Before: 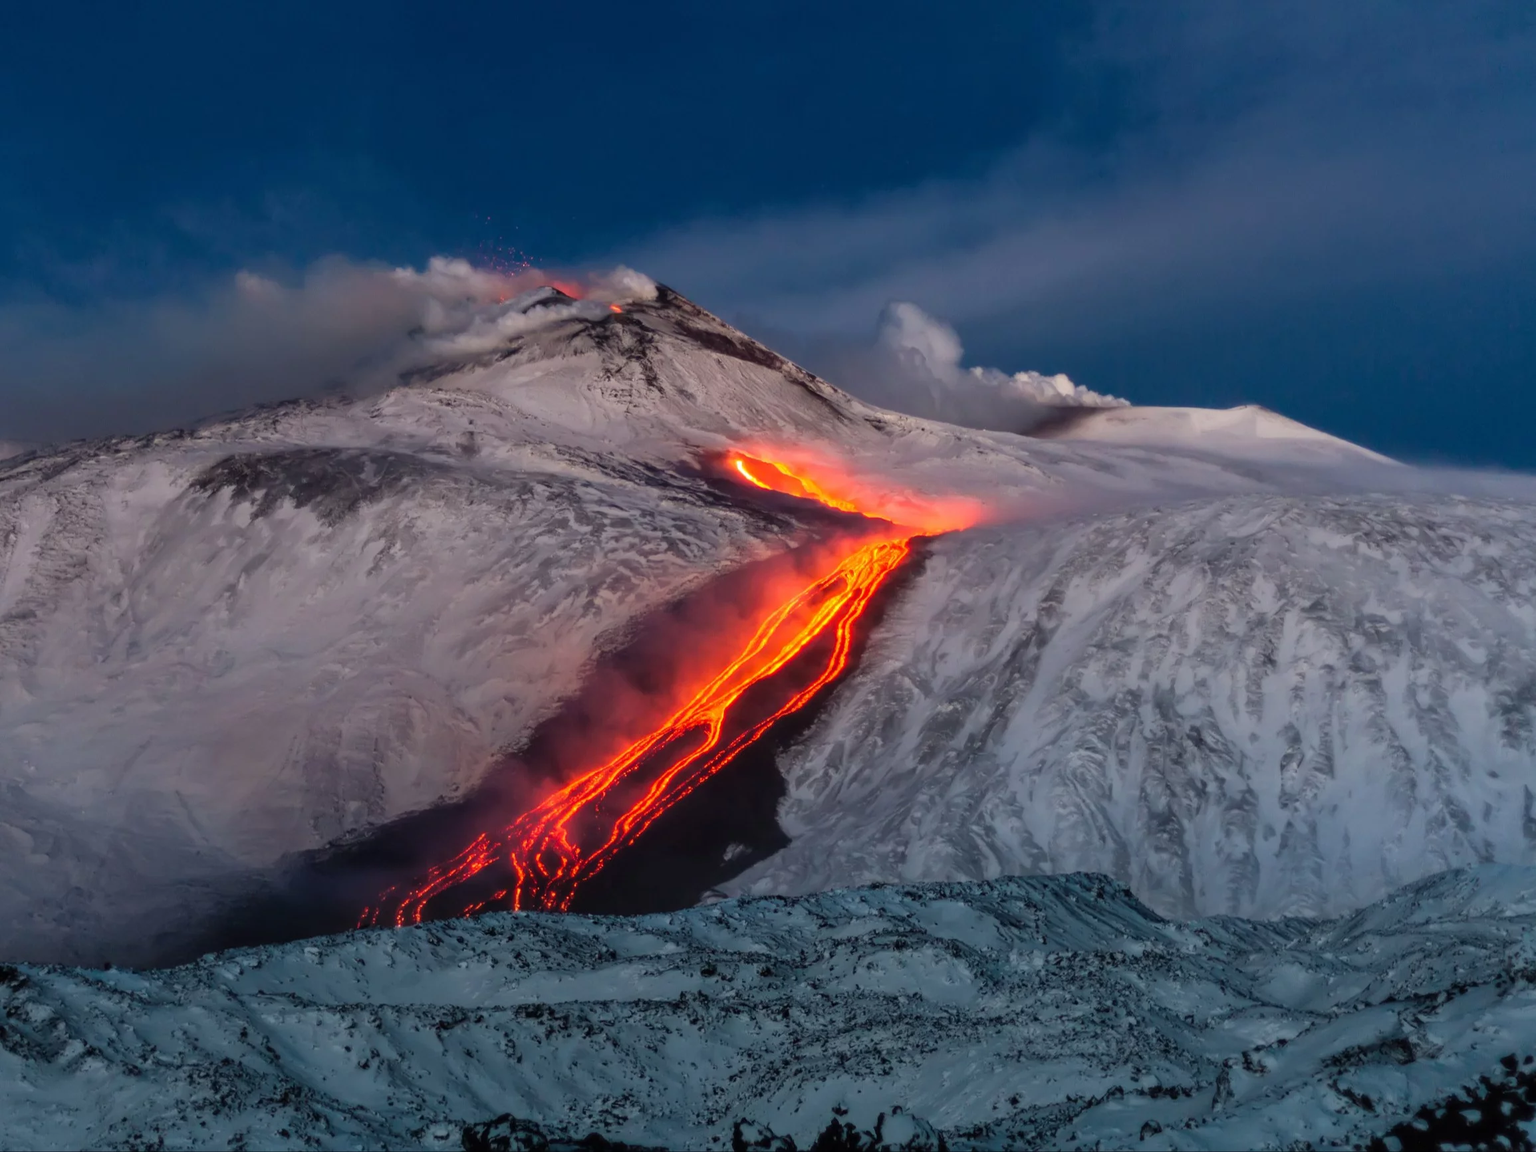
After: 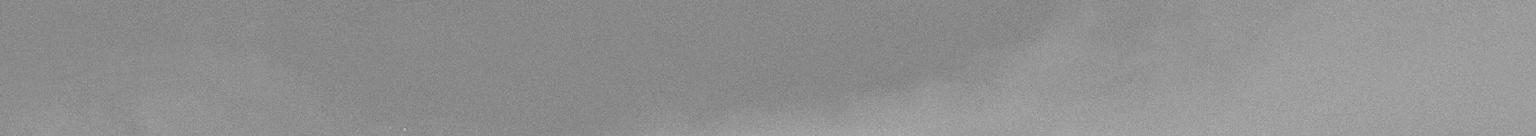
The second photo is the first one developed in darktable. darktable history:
monochrome: a 30.25, b 92.03
sharpen: radius 2.817, amount 0.715
white balance: red 0.926, green 1.003, blue 1.133
local contrast: detail 150%
filmic rgb: black relative exposure -4.58 EV, white relative exposure 4.8 EV, threshold 3 EV, hardness 2.36, latitude 36.07%, contrast 1.048, highlights saturation mix 1.32%, shadows ↔ highlights balance 1.25%, color science v4 (2020), enable highlight reconstruction true
contrast brightness saturation: contrast -0.32, brightness 0.75, saturation -0.78
crop and rotate: left 9.644%, top 9.491%, right 6.021%, bottom 80.509%
grain: mid-tones bias 0%
